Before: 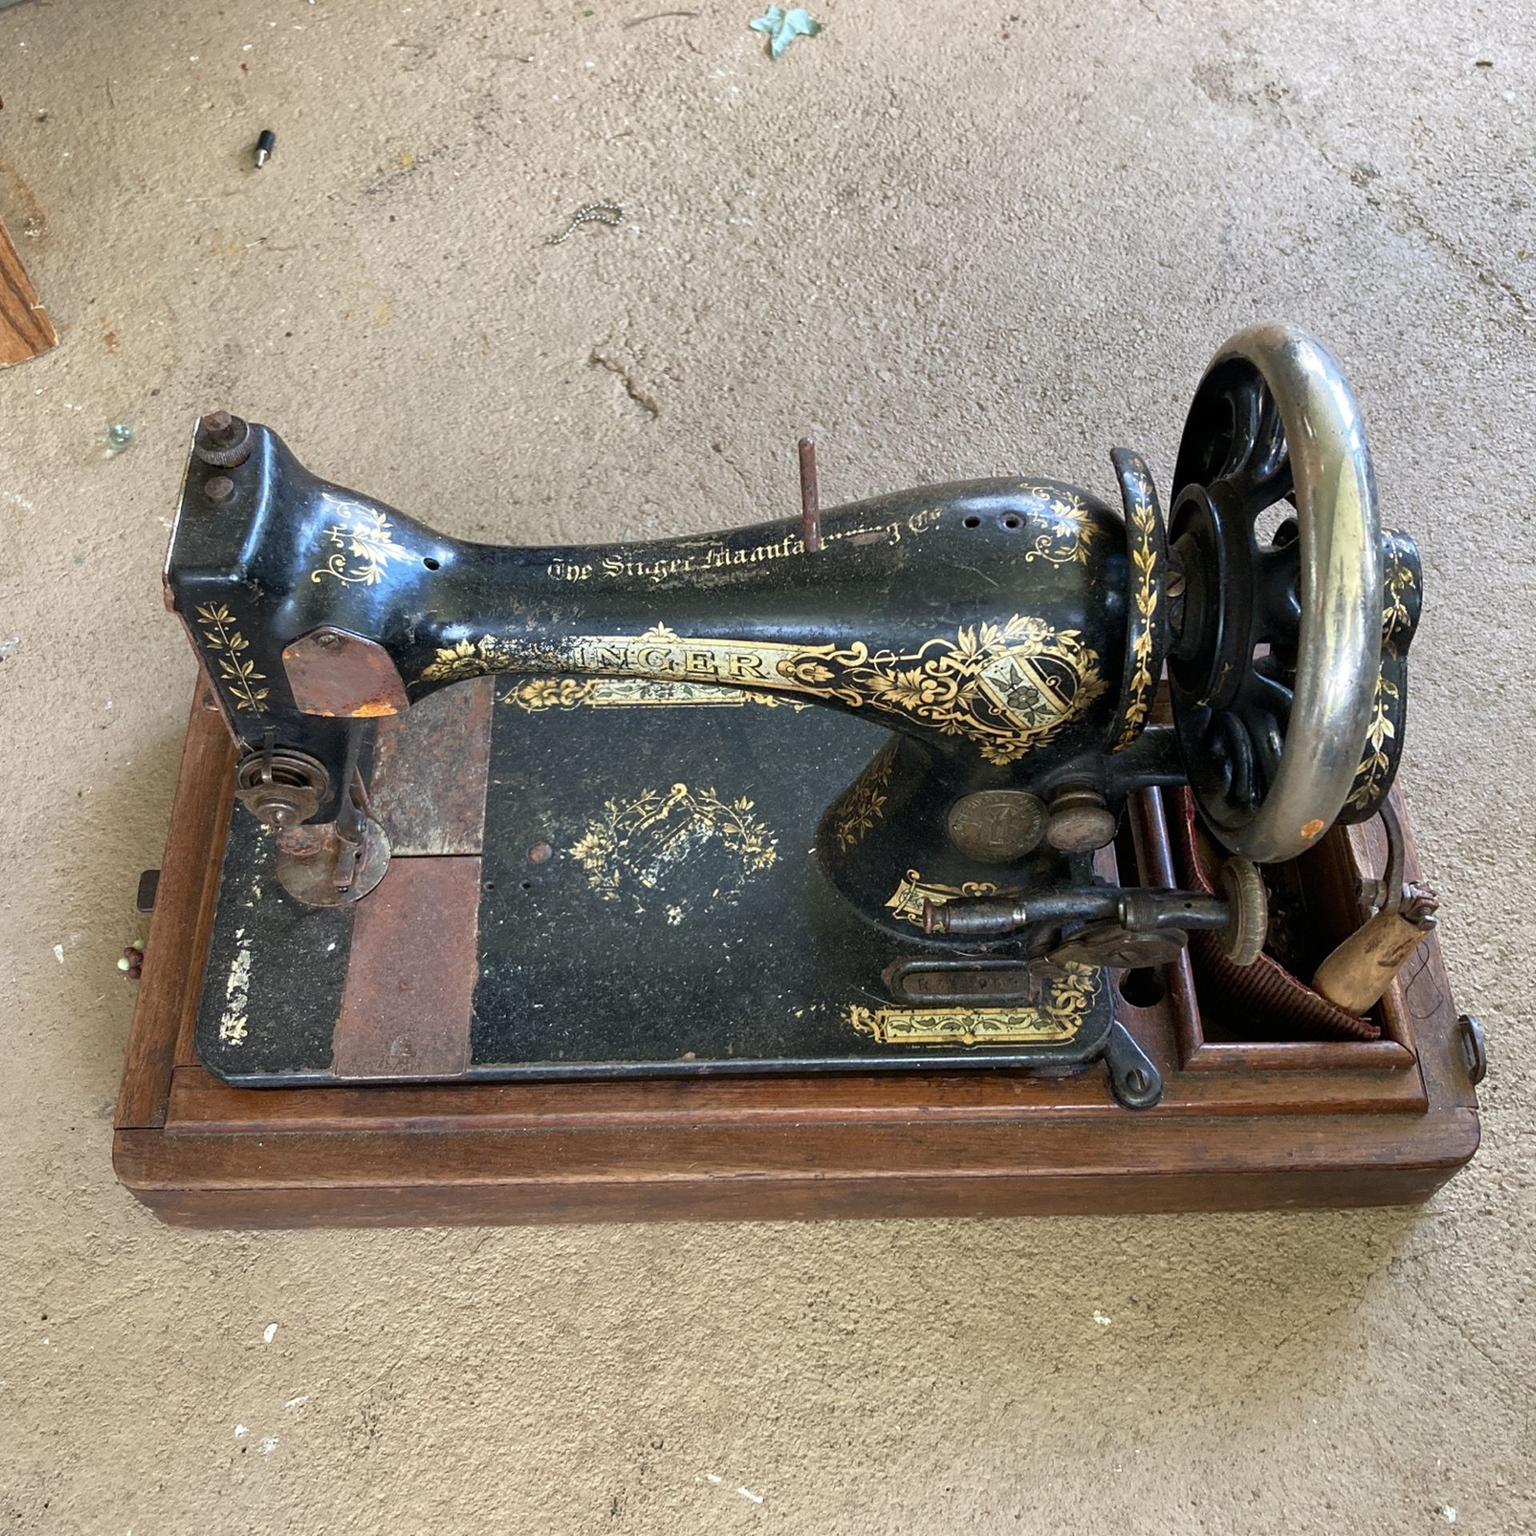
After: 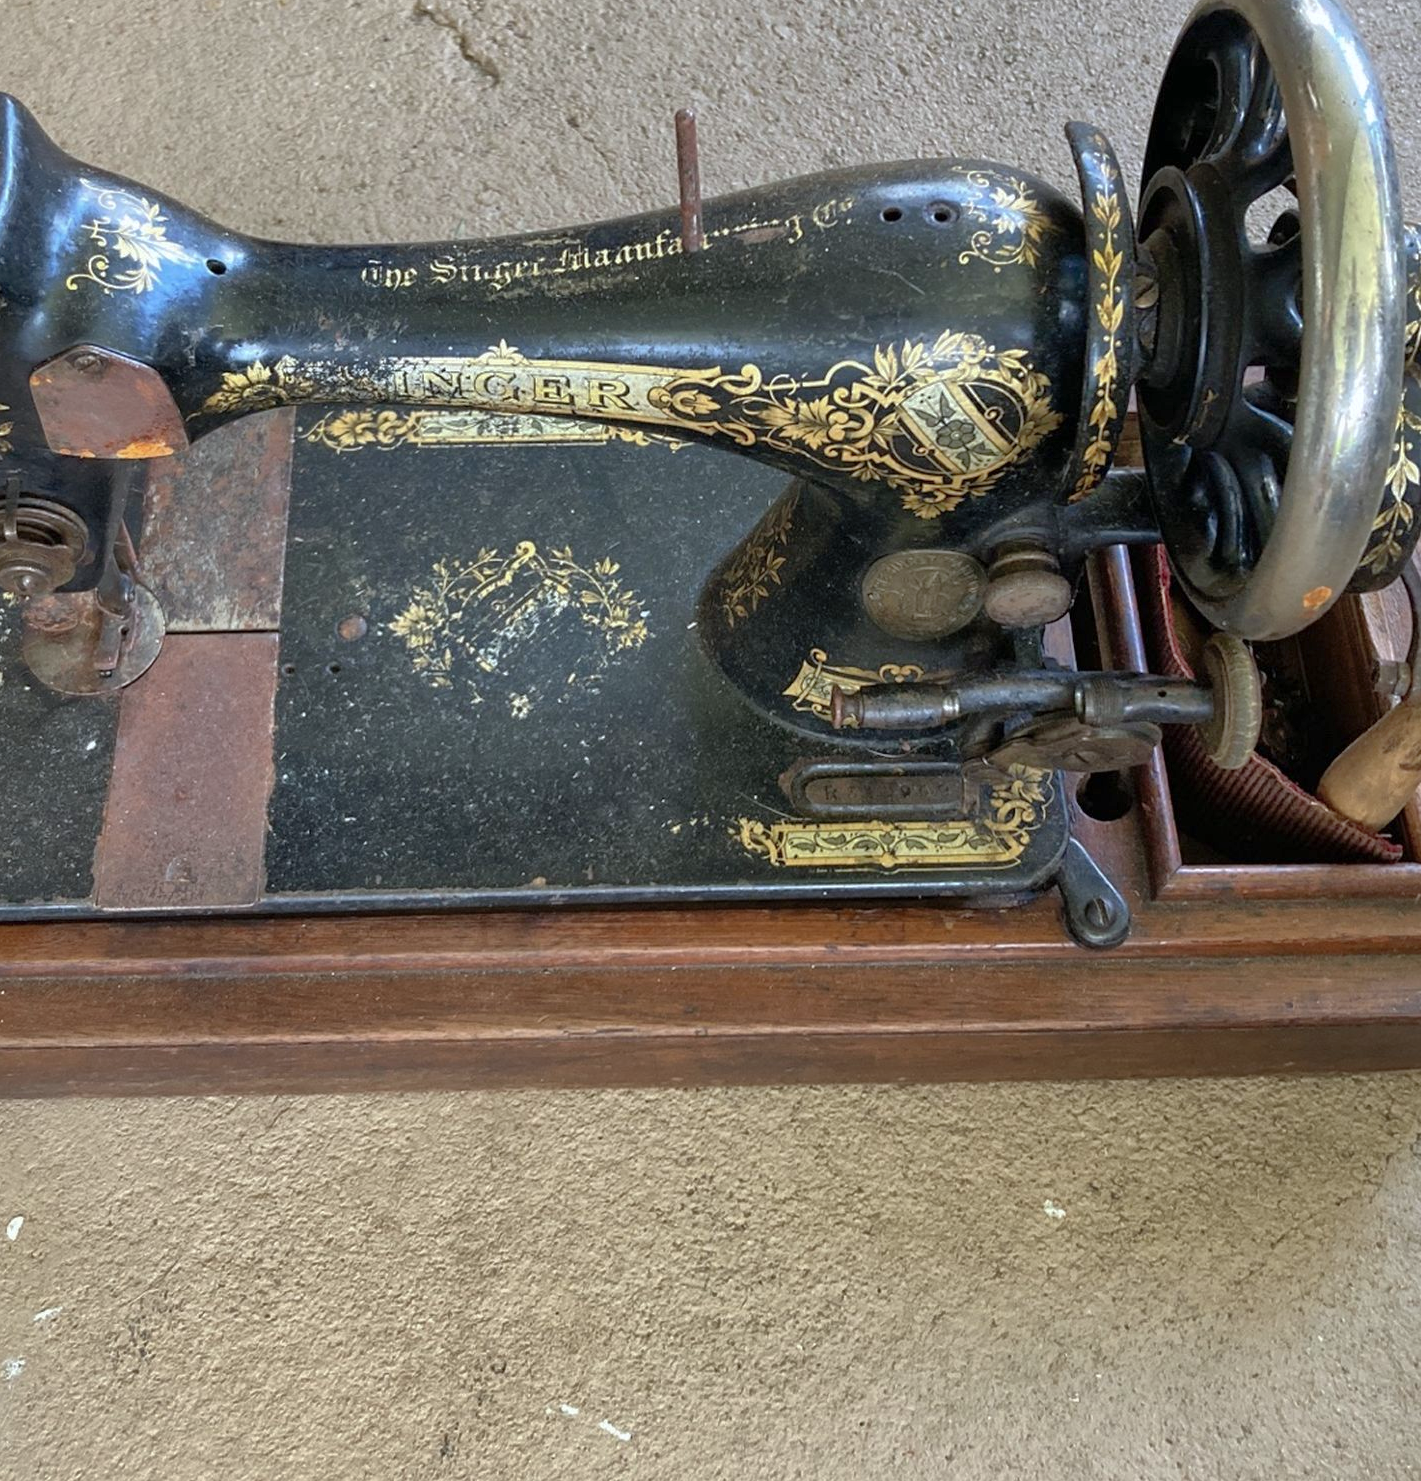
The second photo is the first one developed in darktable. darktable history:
exposure: compensate highlight preservation false
white balance: red 0.982, blue 1.018
shadows and highlights: on, module defaults
crop: left 16.871%, top 22.857%, right 9.116%
